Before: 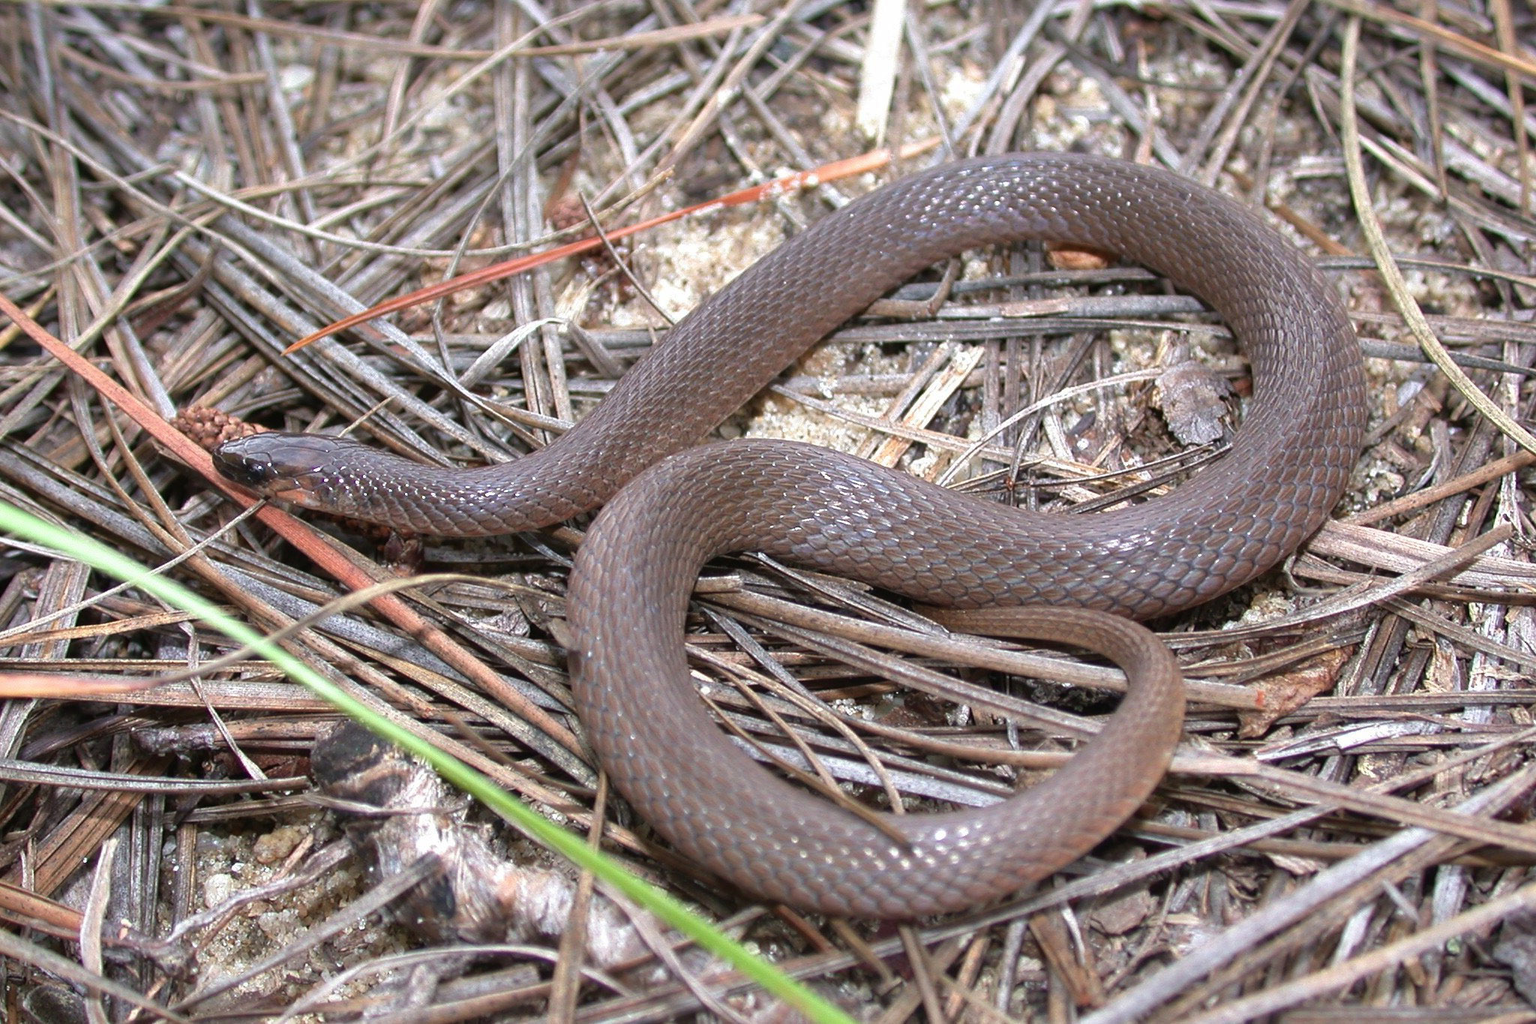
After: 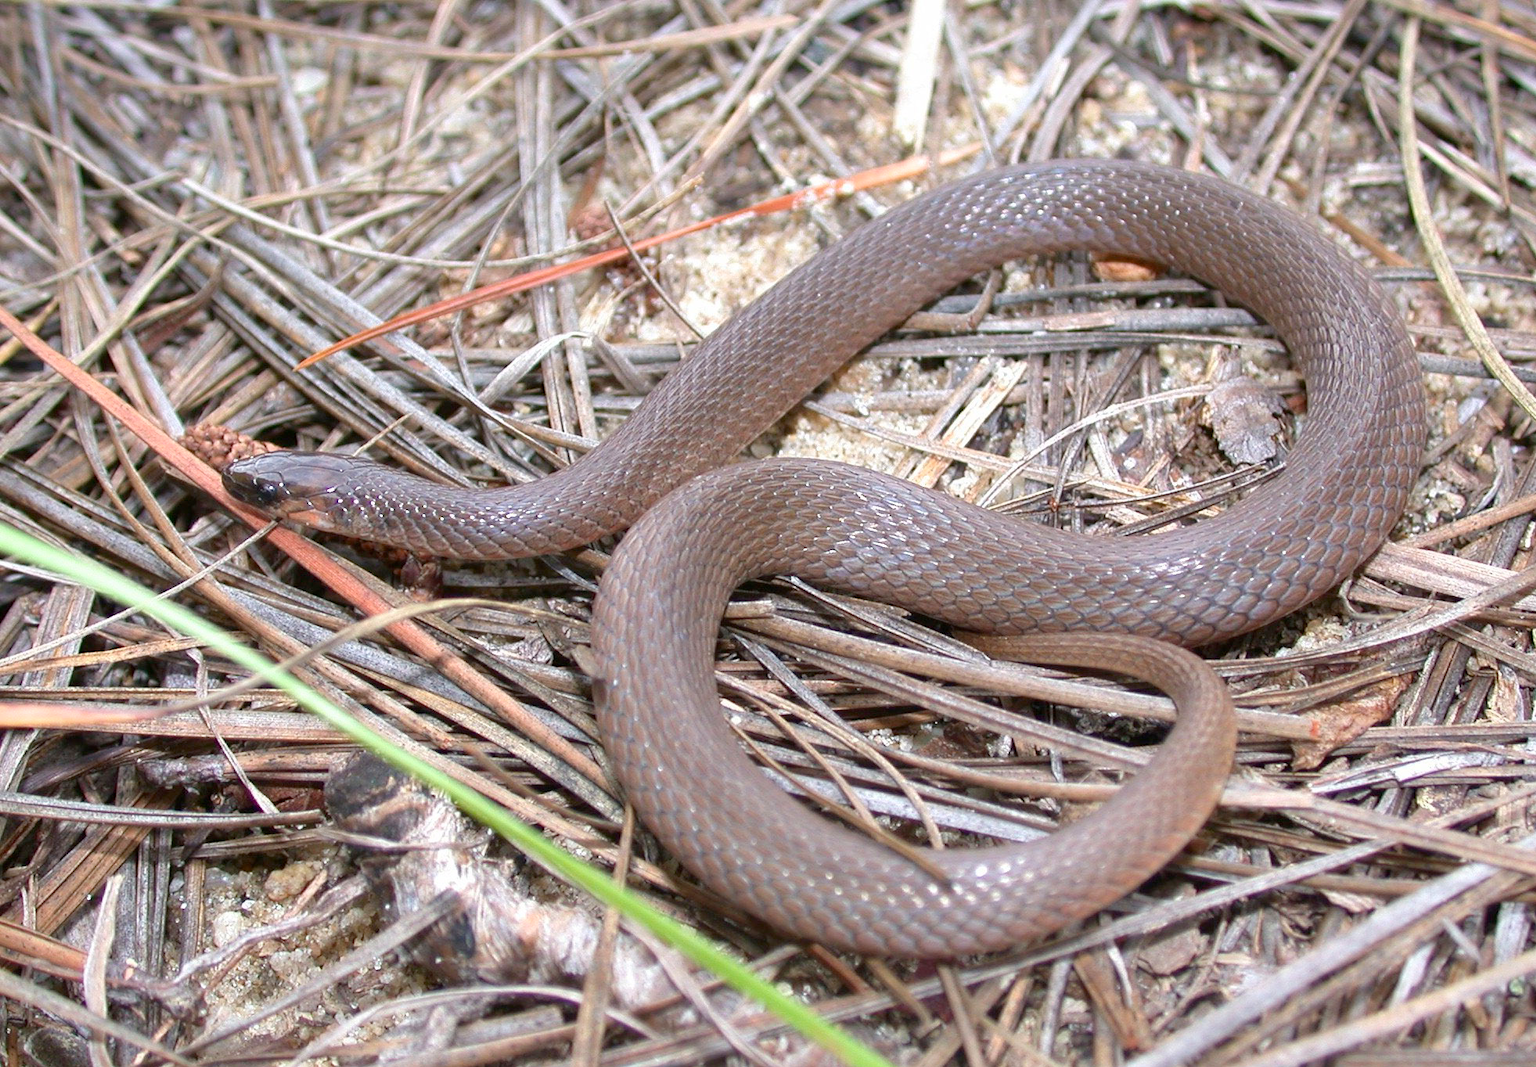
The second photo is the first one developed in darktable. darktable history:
contrast brightness saturation: contrast 0.08, saturation 0.2
crop: right 4.126%, bottom 0.031%
